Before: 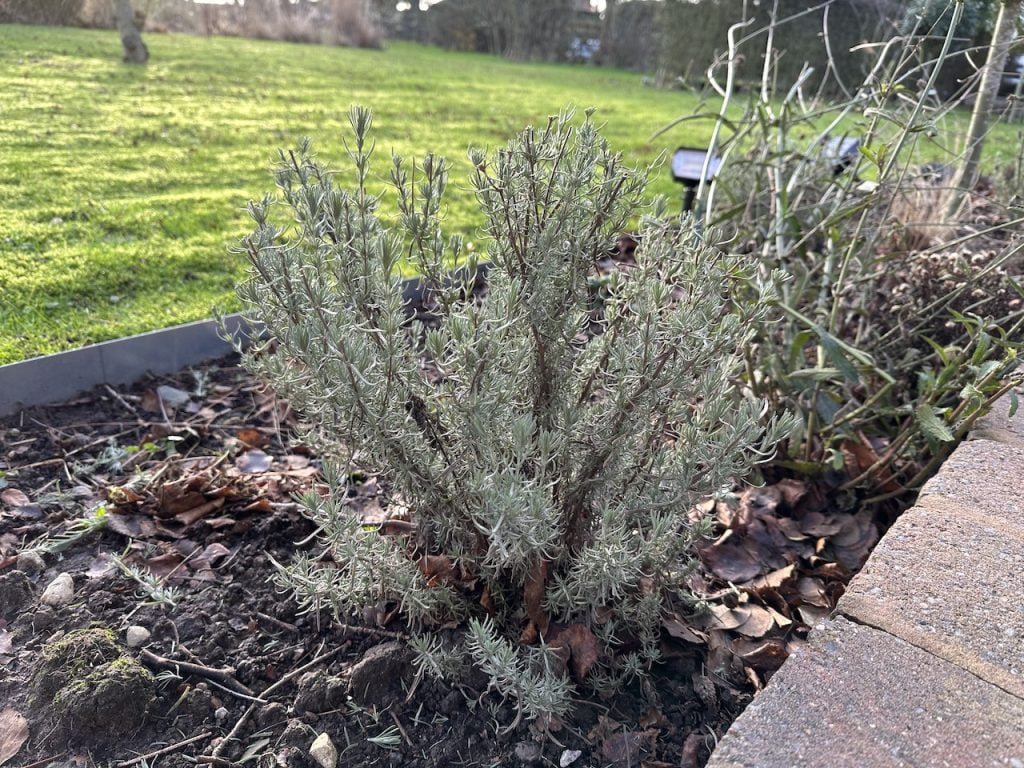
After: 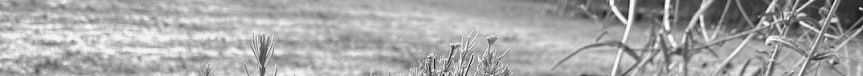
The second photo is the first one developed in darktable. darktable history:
crop and rotate: left 9.644%, top 9.491%, right 6.021%, bottom 80.509%
monochrome: a 16.06, b 15.48, size 1
